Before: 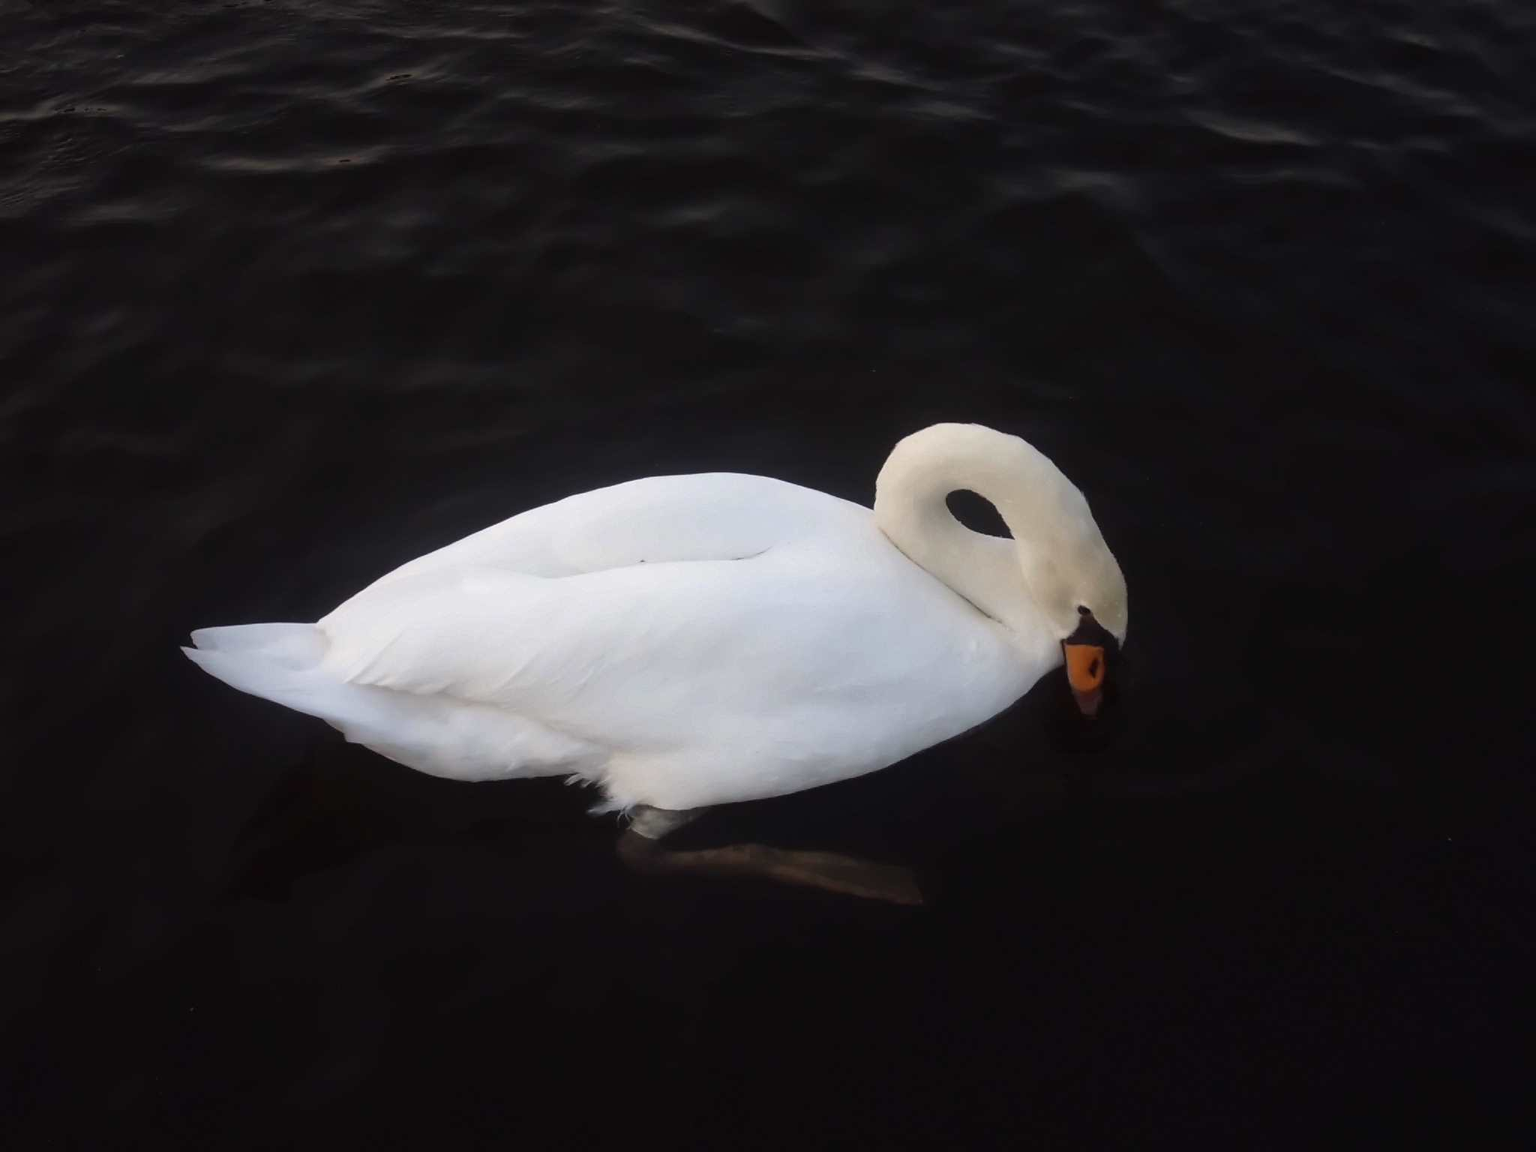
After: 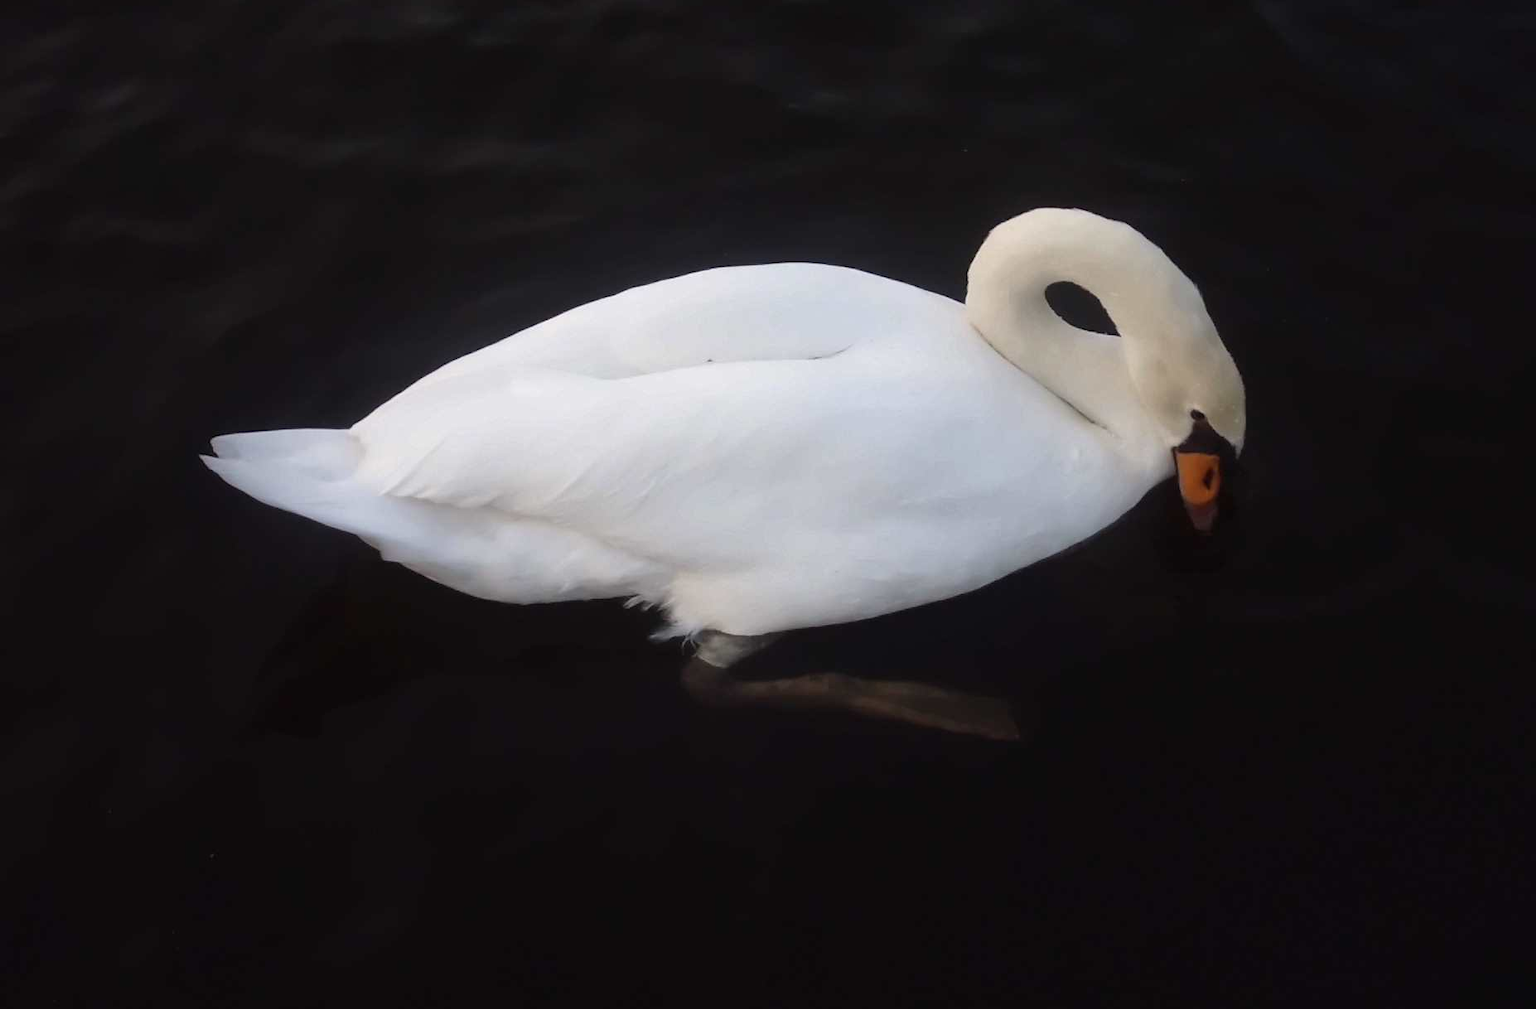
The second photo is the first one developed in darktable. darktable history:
crop: top 20.434%, right 9.471%, bottom 0.243%
